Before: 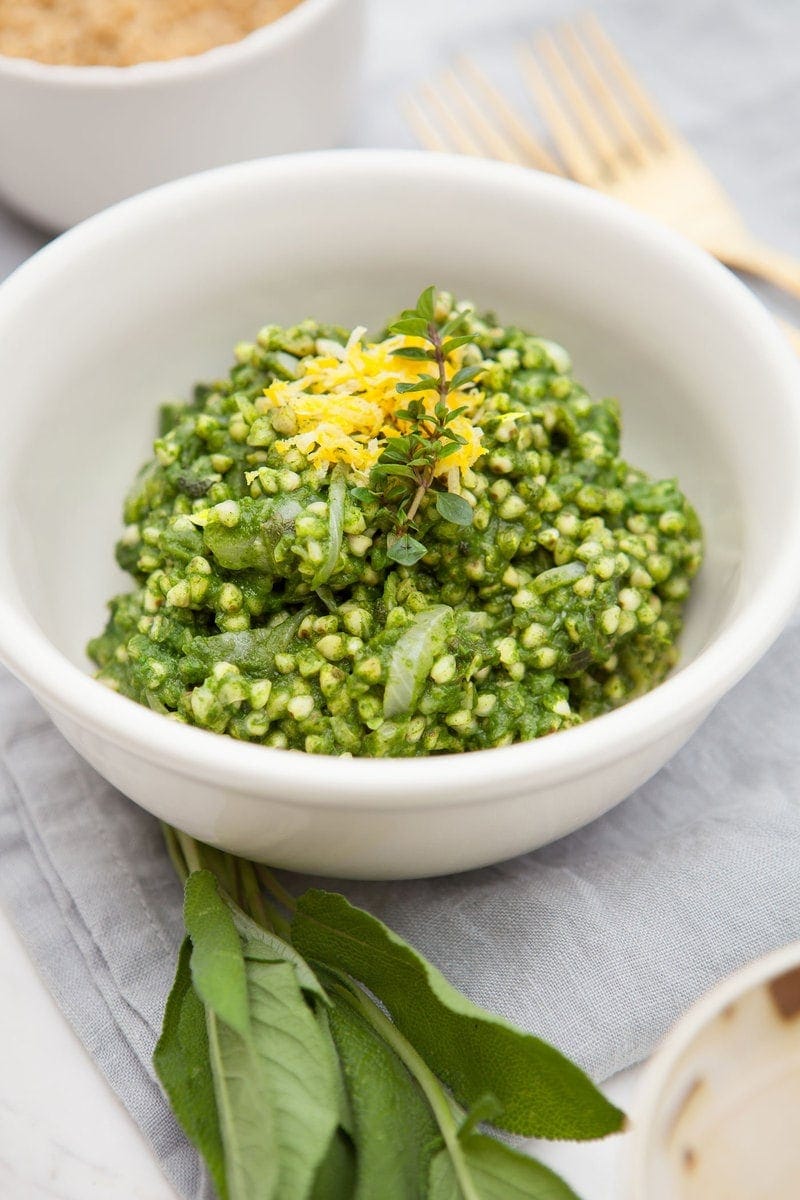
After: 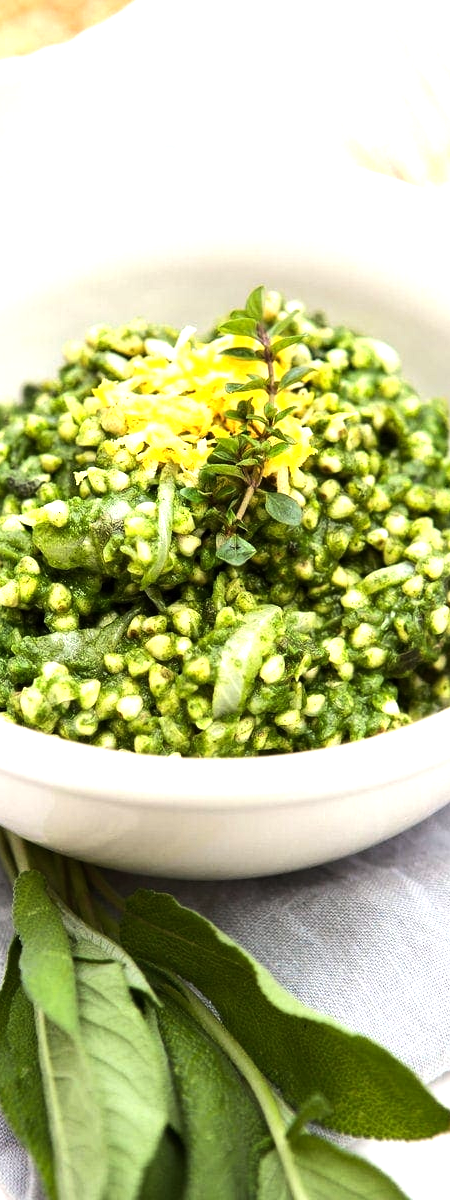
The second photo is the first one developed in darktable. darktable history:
tone equalizer: -8 EV -1.08 EV, -7 EV -1.01 EV, -6 EV -0.867 EV, -5 EV -0.578 EV, -3 EV 0.578 EV, -2 EV 0.867 EV, -1 EV 1.01 EV, +0 EV 1.08 EV, edges refinement/feathering 500, mask exposure compensation -1.57 EV, preserve details no
color zones: curves: ch1 [(0.25, 0.5) (0.747, 0.71)]
crop: left 21.496%, right 22.254%
